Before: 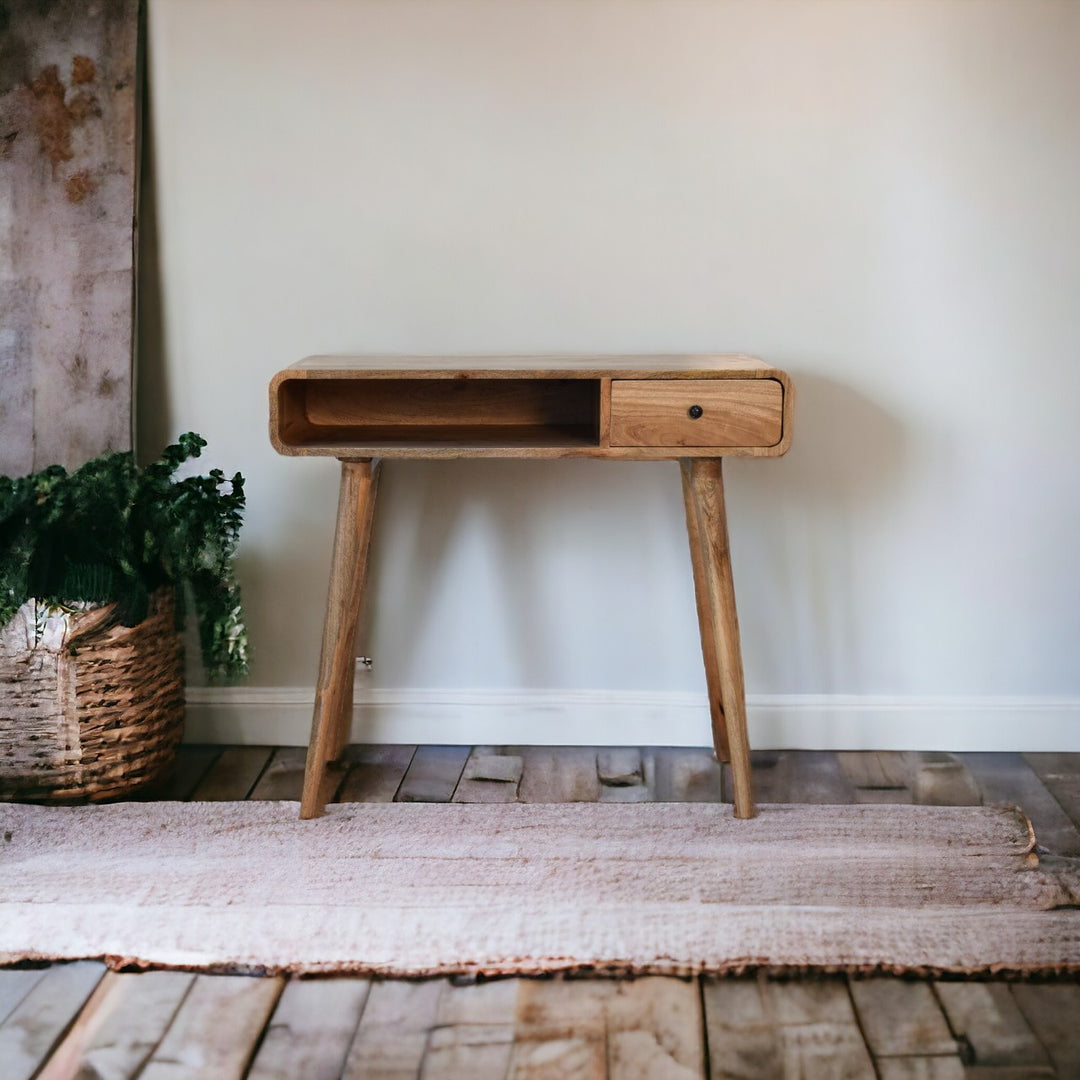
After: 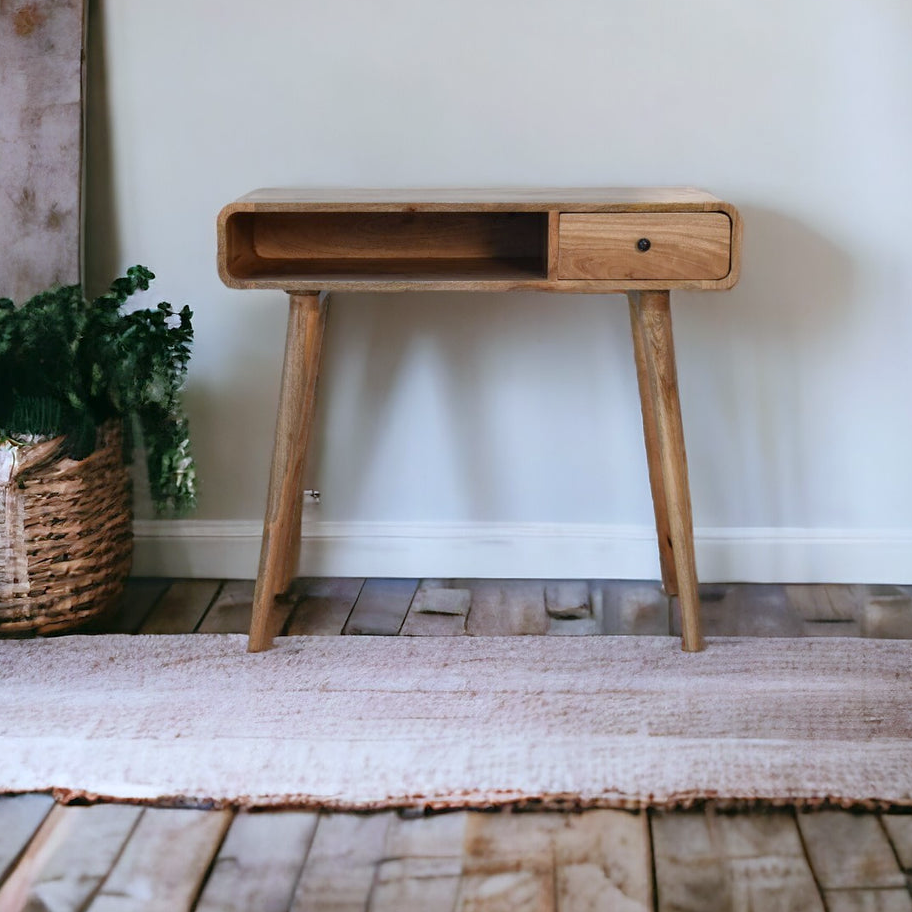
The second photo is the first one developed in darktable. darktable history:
rgb curve: curves: ch0 [(0, 0) (0.053, 0.068) (0.122, 0.128) (1, 1)]
crop and rotate: left 4.842%, top 15.51%, right 10.668%
white balance: red 0.967, blue 1.049
